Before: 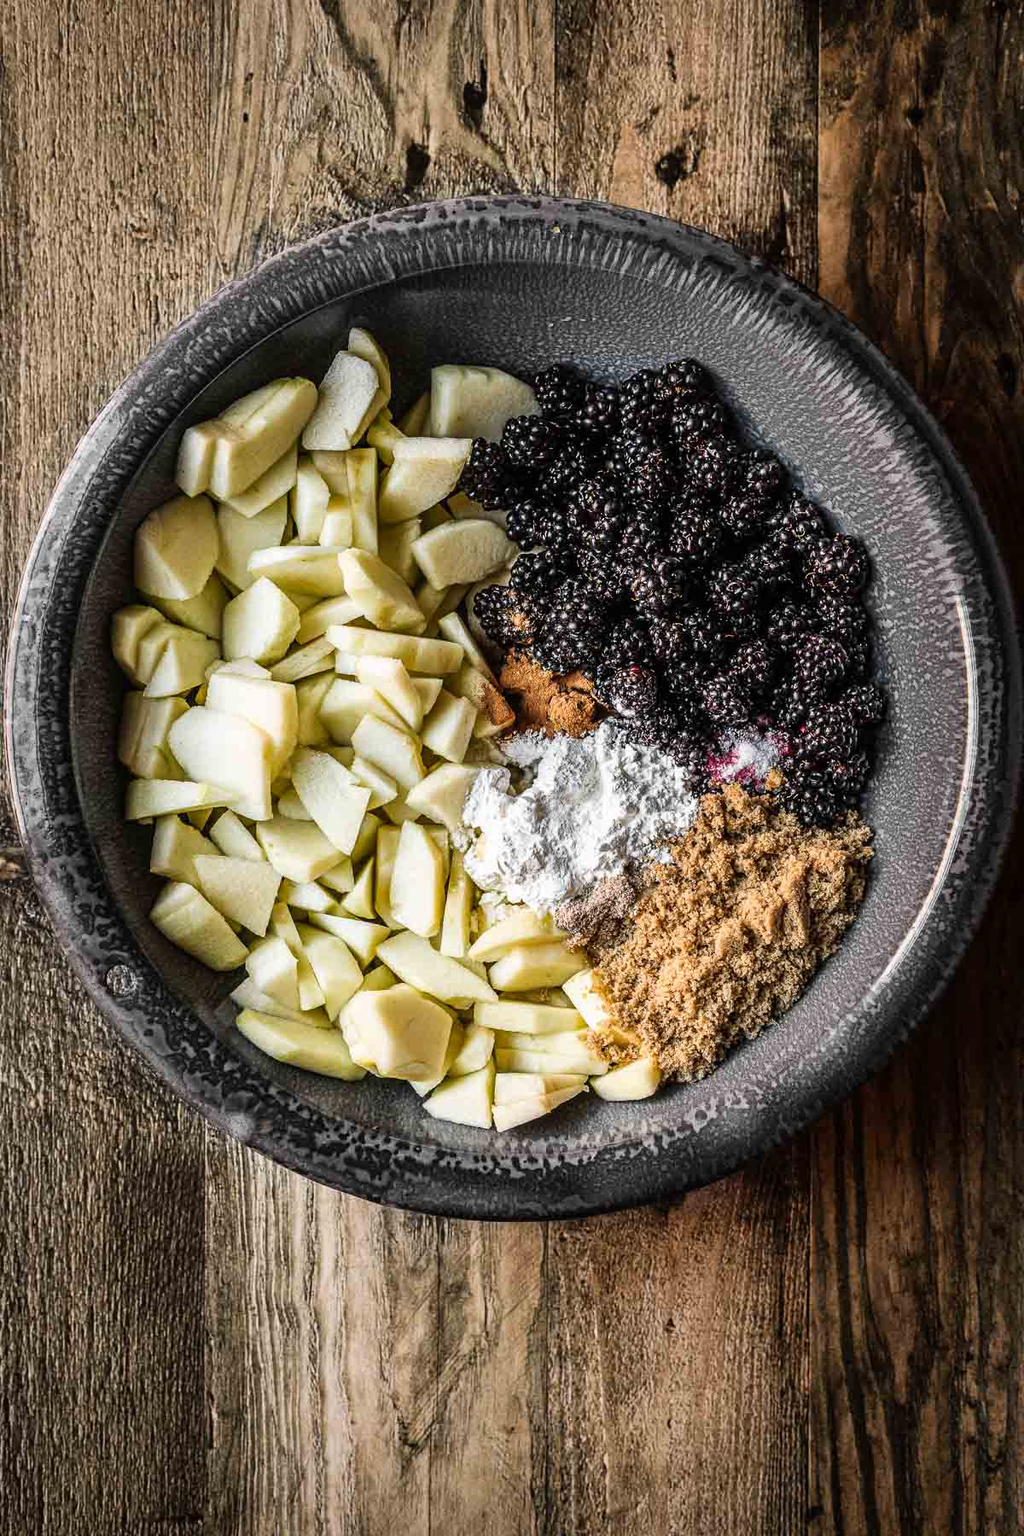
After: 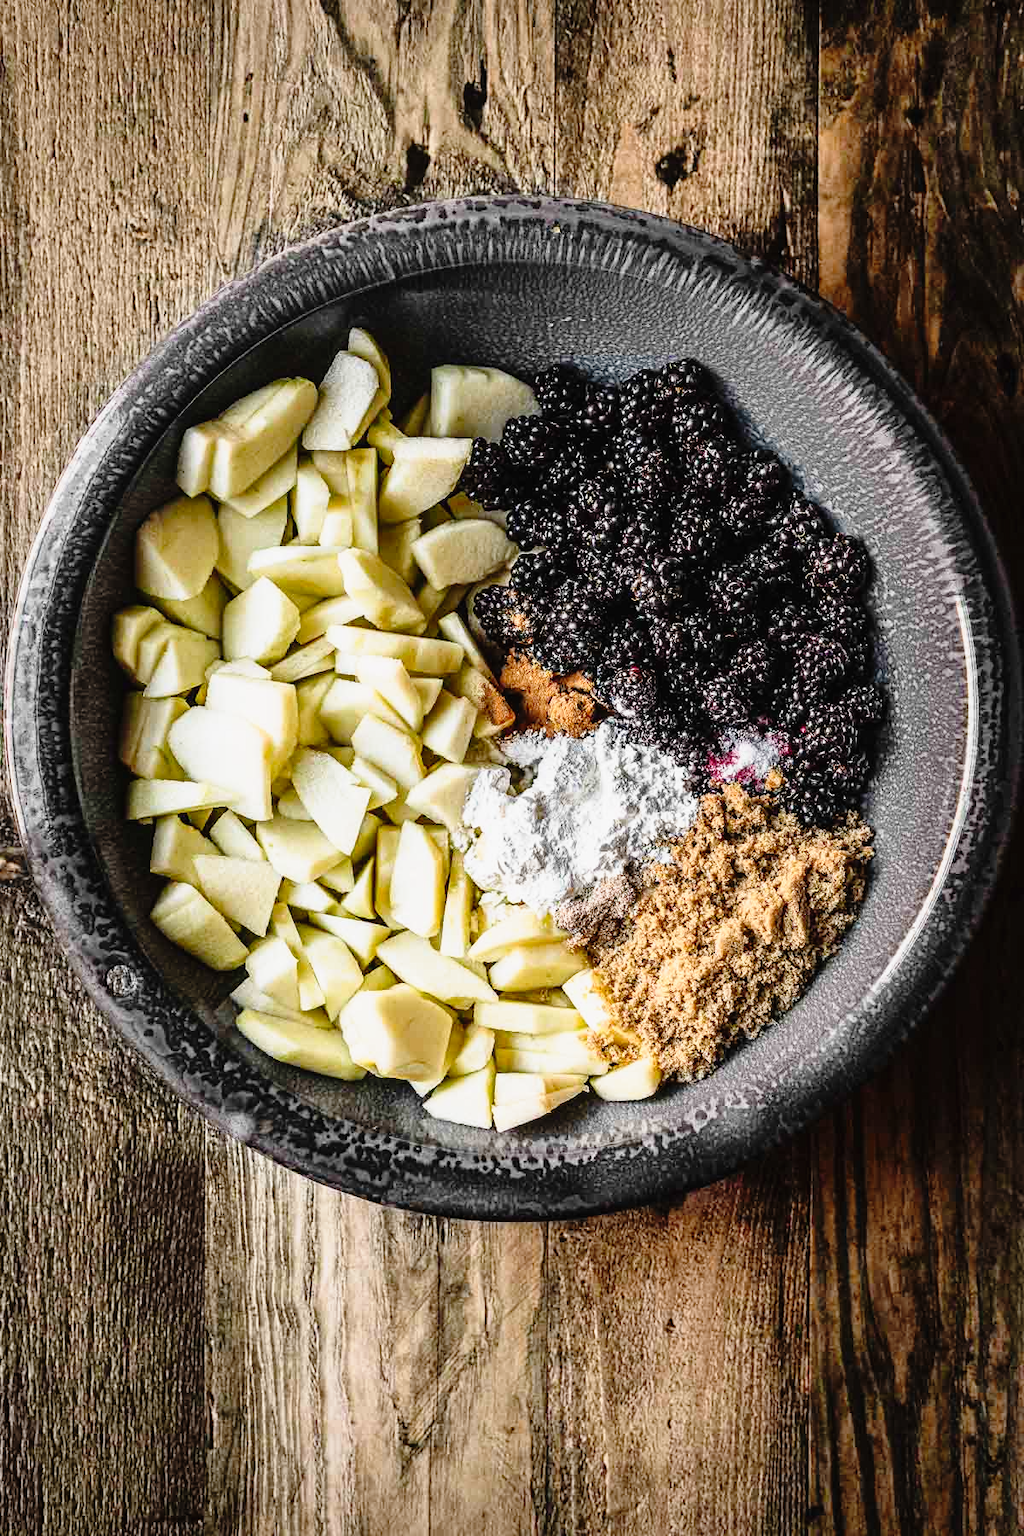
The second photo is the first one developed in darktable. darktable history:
tone curve: curves: ch0 [(0, 0.013) (0.129, 0.1) (0.327, 0.382) (0.489, 0.573) (0.66, 0.748) (0.858, 0.926) (1, 0.977)]; ch1 [(0, 0) (0.353, 0.344) (0.45, 0.46) (0.498, 0.498) (0.521, 0.512) (0.563, 0.559) (0.592, 0.578) (0.647, 0.657) (1, 1)]; ch2 [(0, 0) (0.333, 0.346) (0.375, 0.375) (0.424, 0.43) (0.476, 0.492) (0.502, 0.502) (0.524, 0.531) (0.579, 0.61) (0.612, 0.644) (0.66, 0.715) (1, 1)], preserve colors none
